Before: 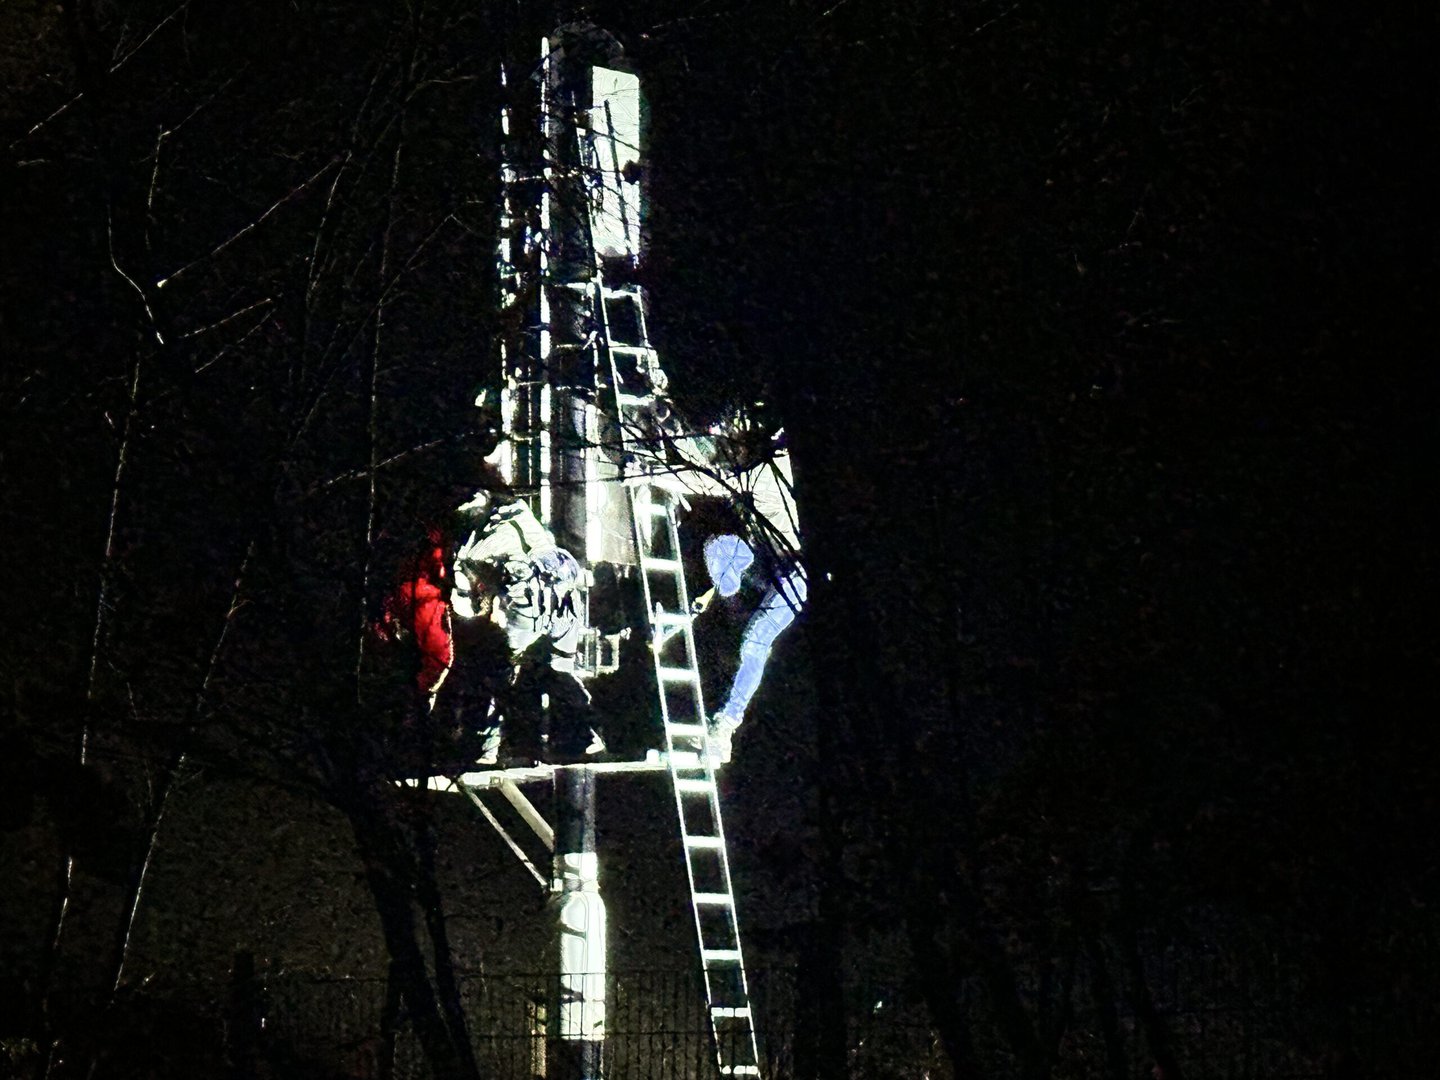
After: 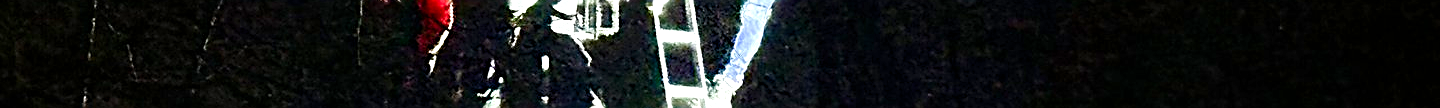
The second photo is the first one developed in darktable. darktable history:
color balance rgb: perceptual saturation grading › global saturation 20%, perceptual saturation grading › highlights -50%, perceptual saturation grading › shadows 30%, perceptual brilliance grading › global brilliance 10%, perceptual brilliance grading › shadows 15%
sharpen: amount 0.901
crop and rotate: top 59.084%, bottom 30.916%
